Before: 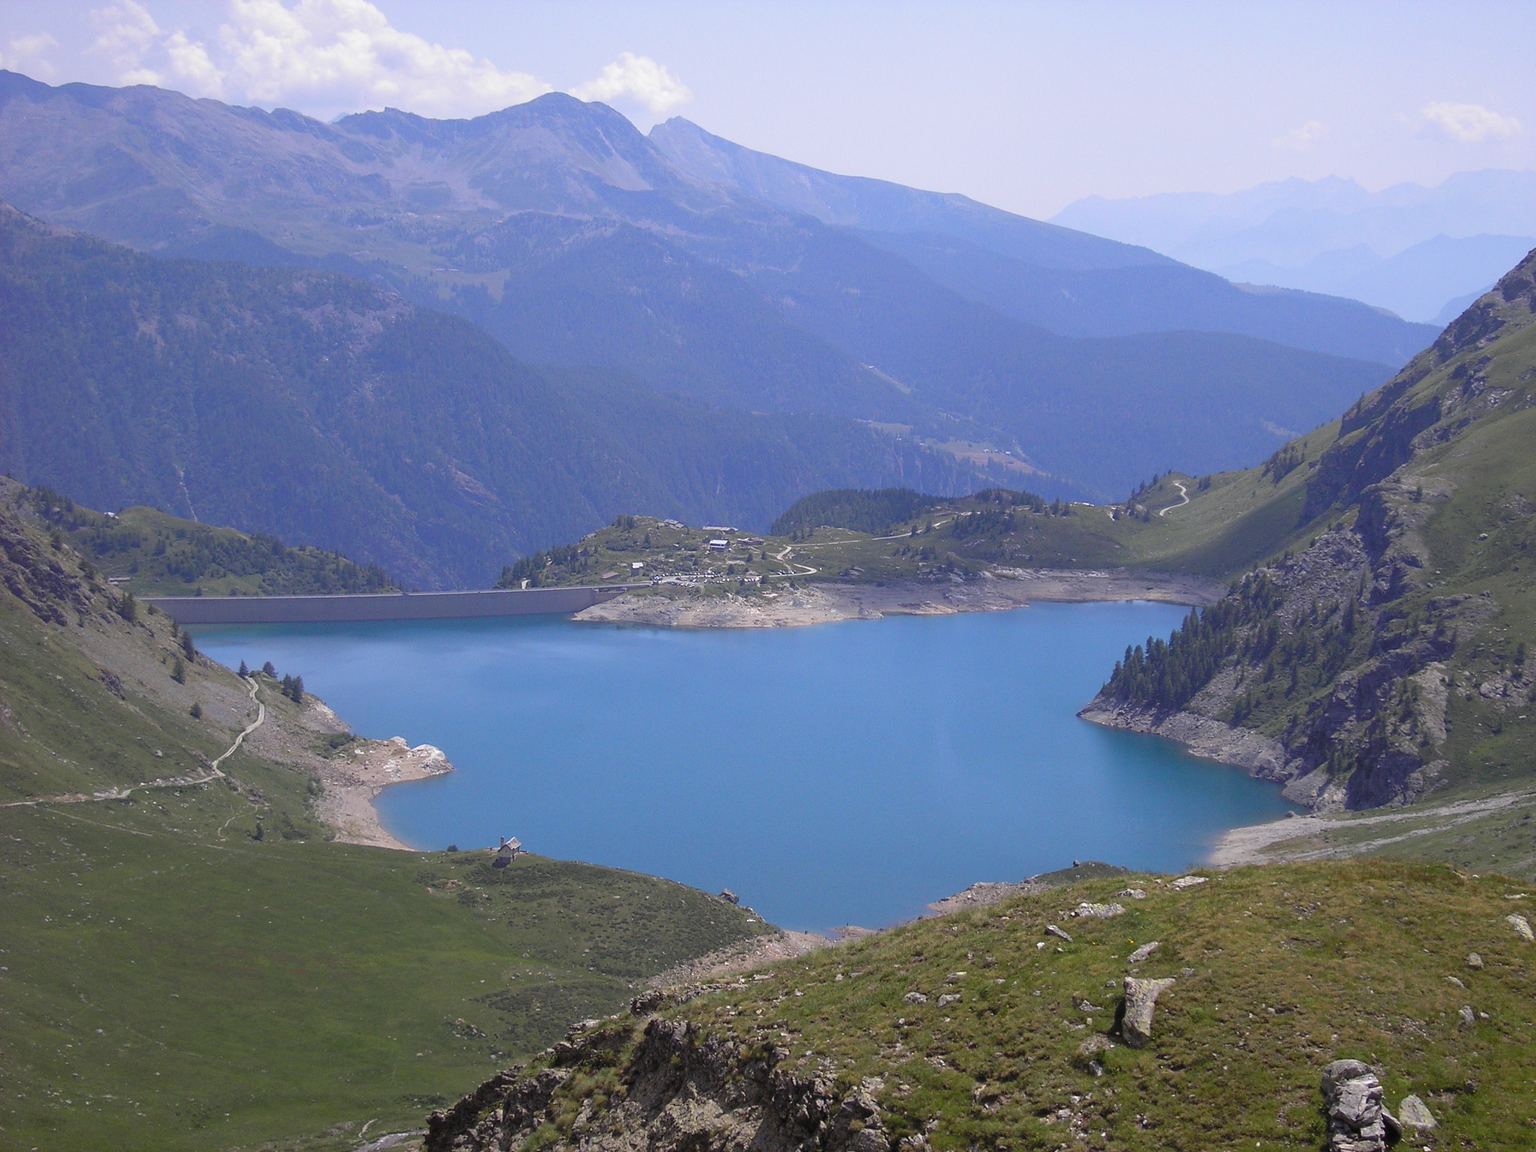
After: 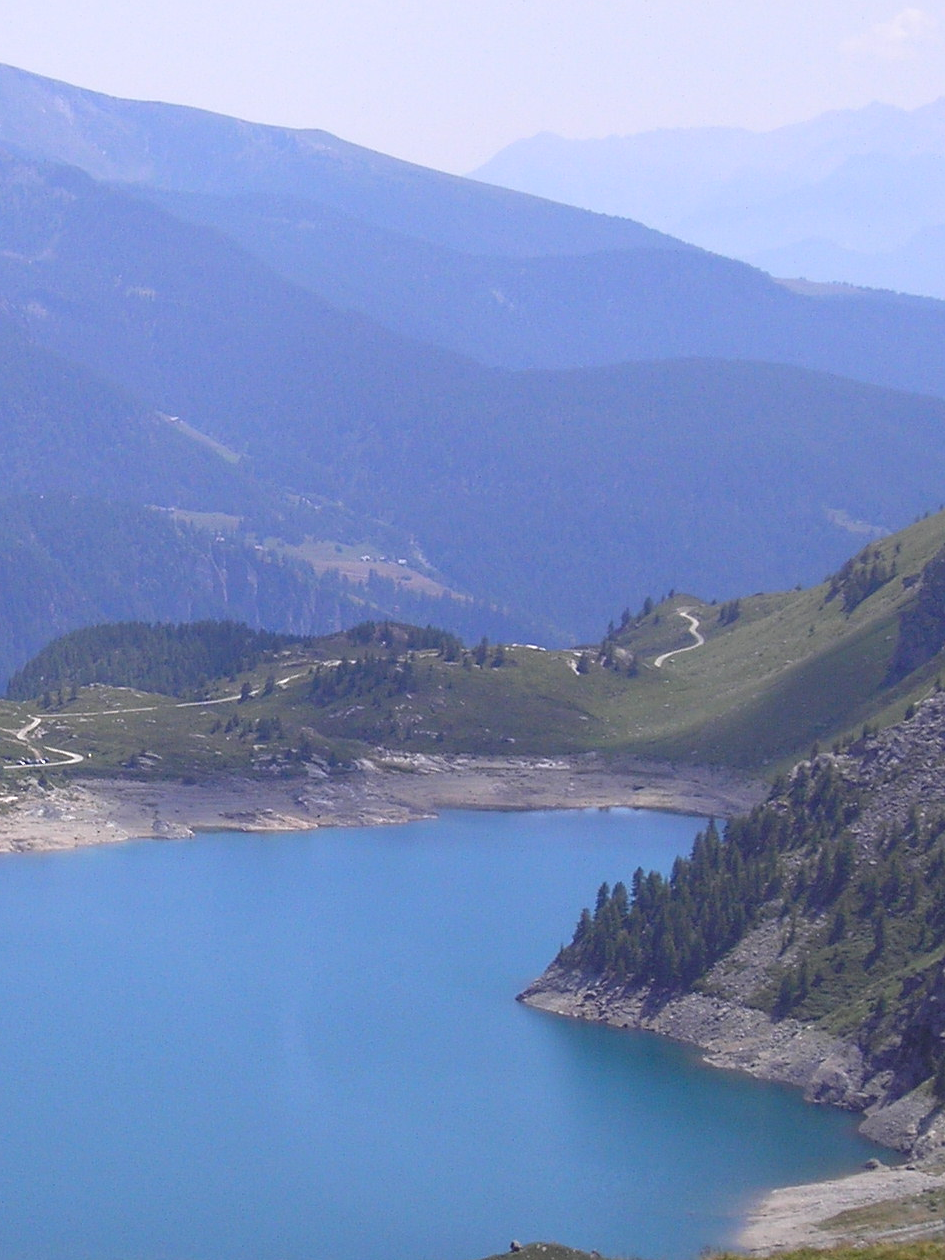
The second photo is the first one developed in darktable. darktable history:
exposure: exposure 0.161 EV, compensate highlight preservation false
crop and rotate: left 49.936%, top 10.094%, right 13.136%, bottom 24.256%
tone equalizer: on, module defaults
